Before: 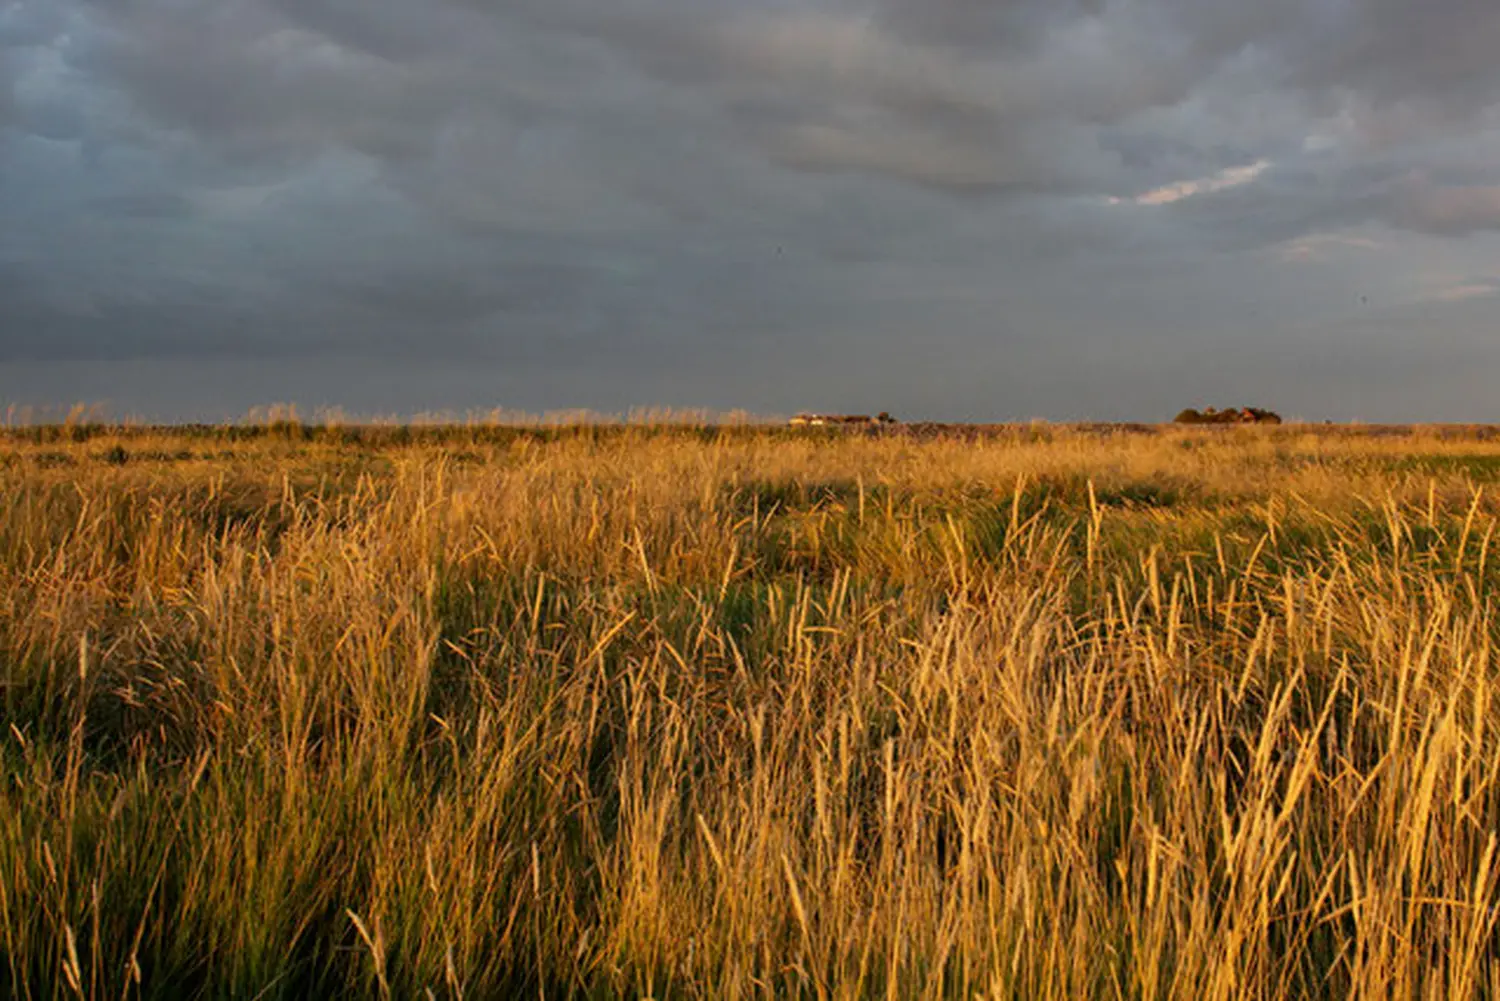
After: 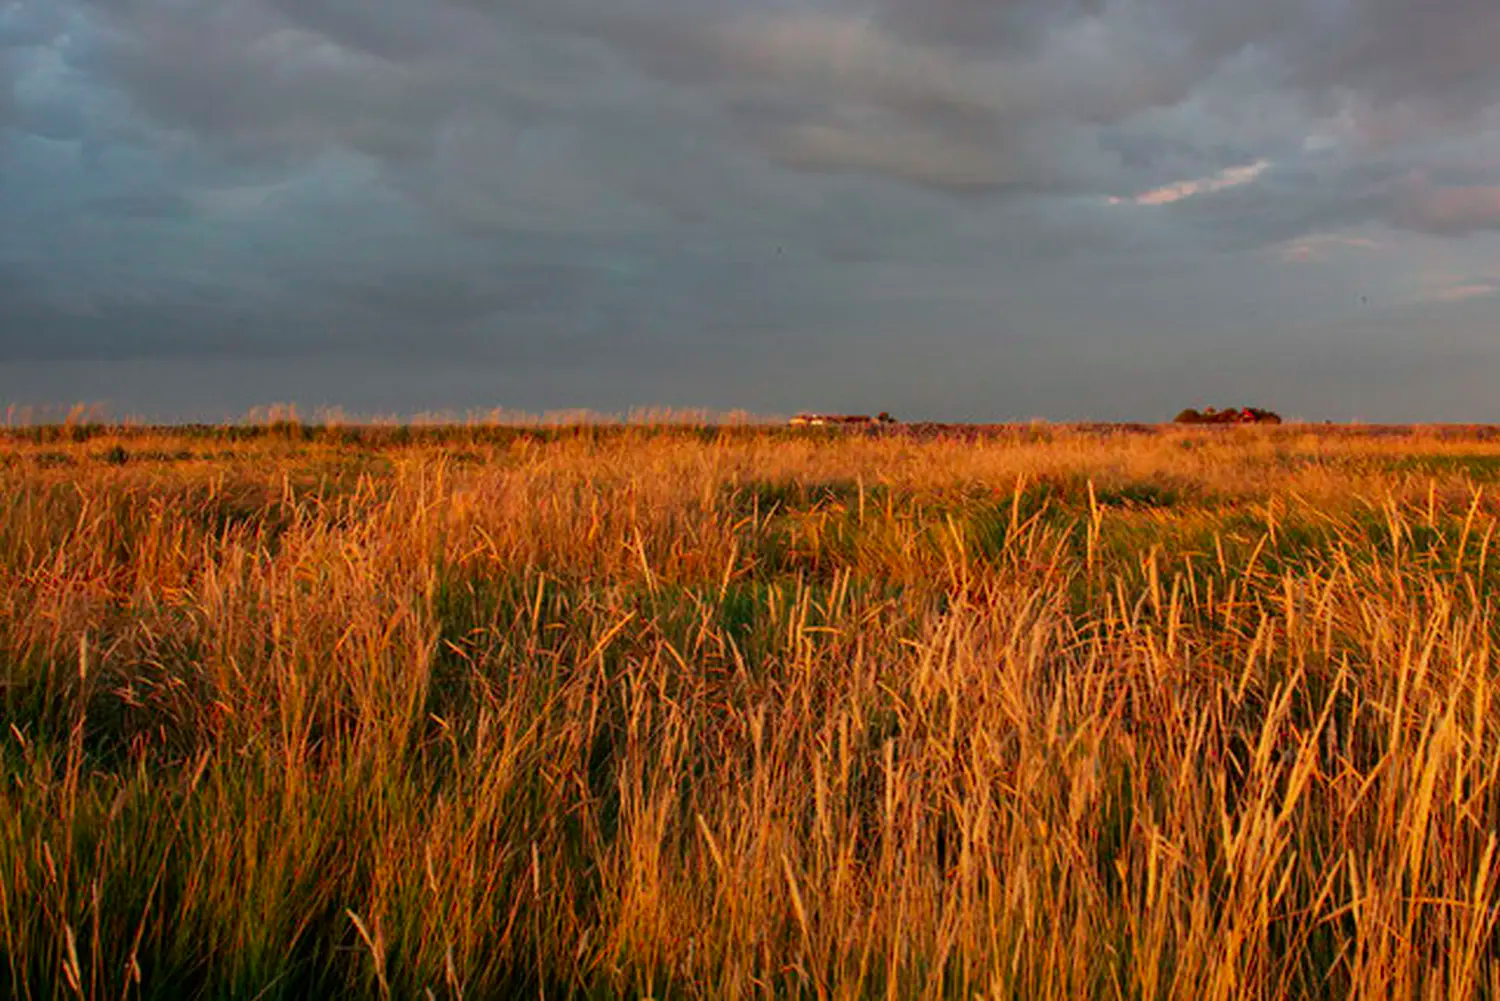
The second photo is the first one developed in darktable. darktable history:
graduated density: rotation -180°, offset 24.95
color contrast: green-magenta contrast 1.73, blue-yellow contrast 1.15
